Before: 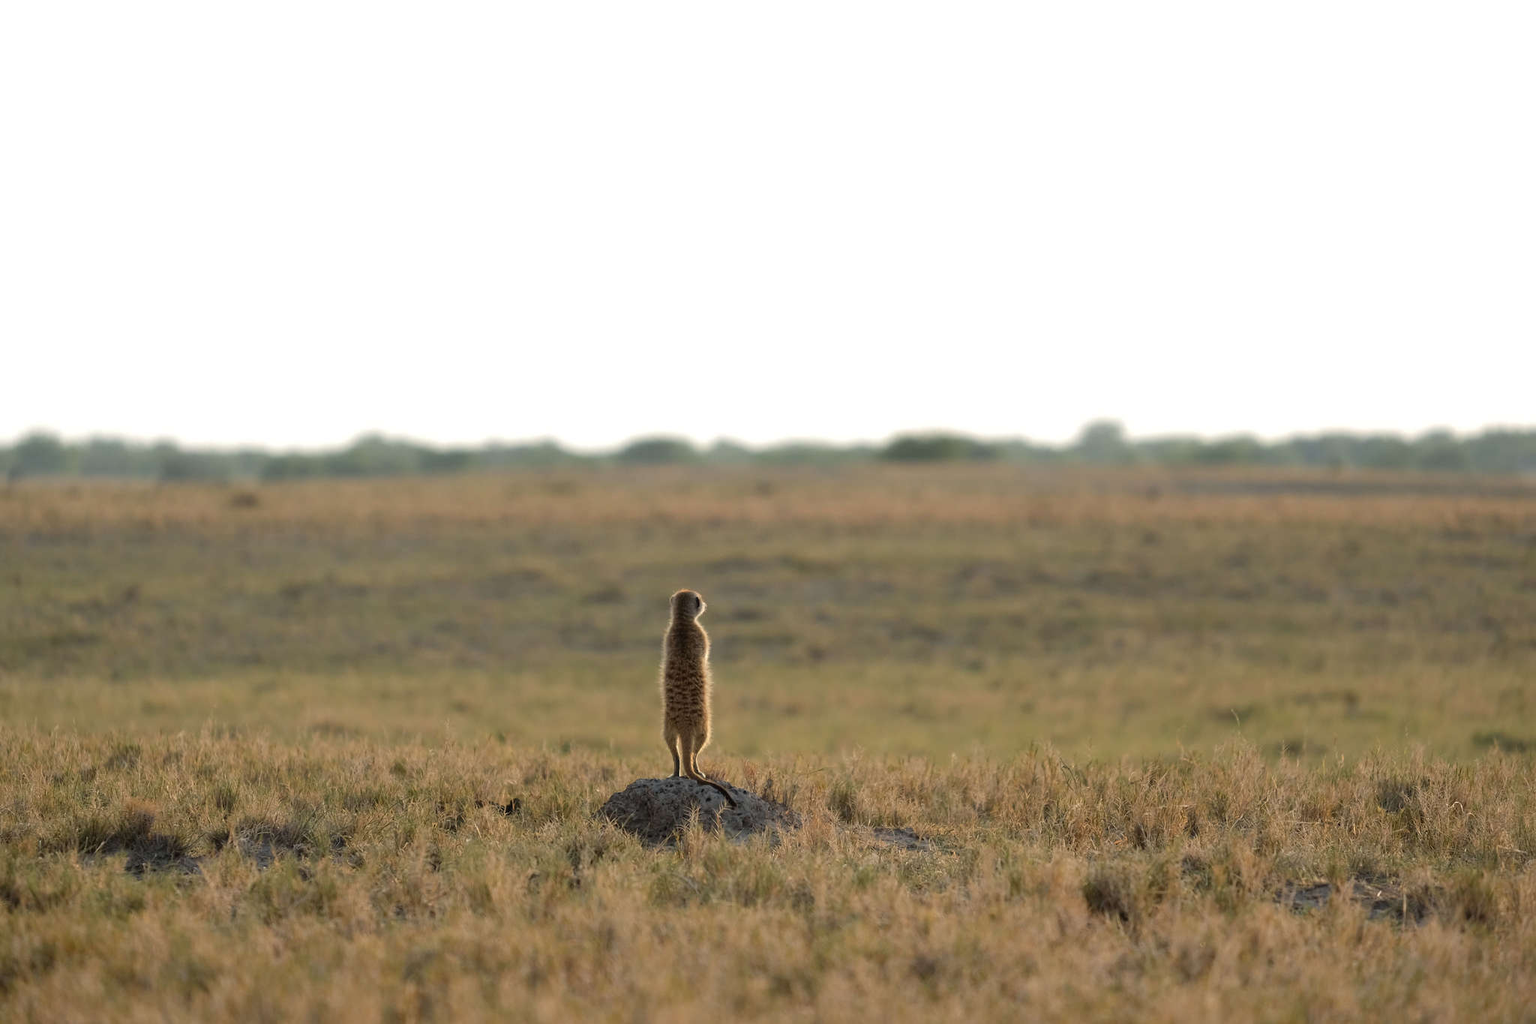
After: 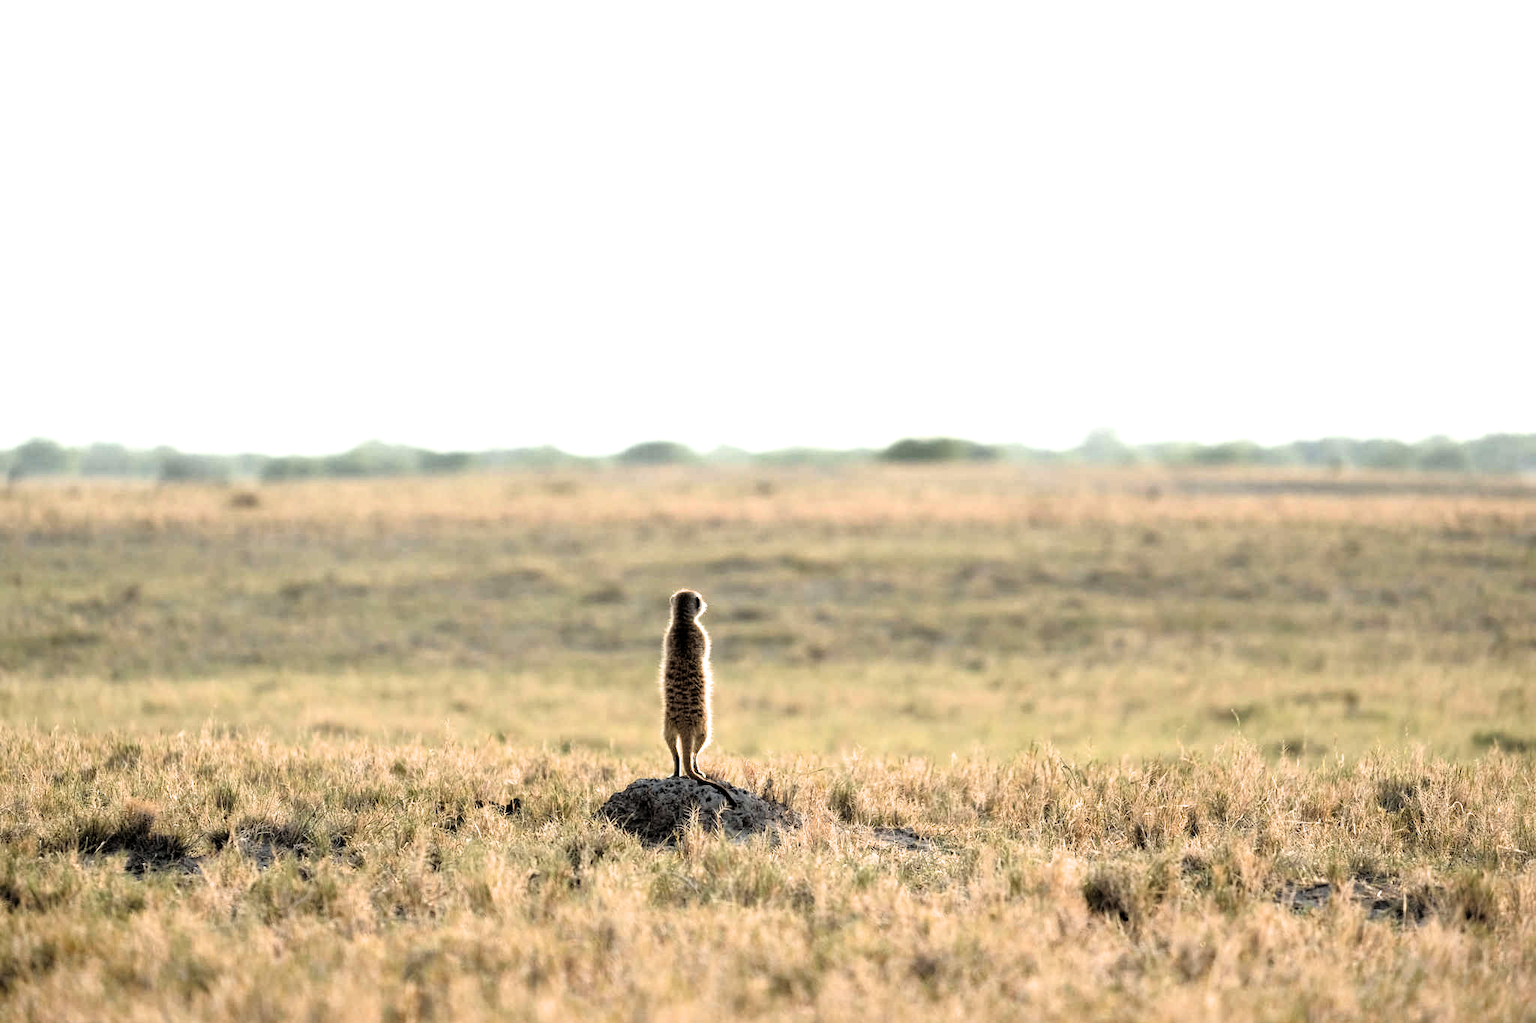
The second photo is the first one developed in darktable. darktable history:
filmic rgb: black relative exposure -3.63 EV, white relative exposure 2.11 EV, hardness 3.63
exposure: black level correction 0, exposure 0.889 EV, compensate highlight preservation false
